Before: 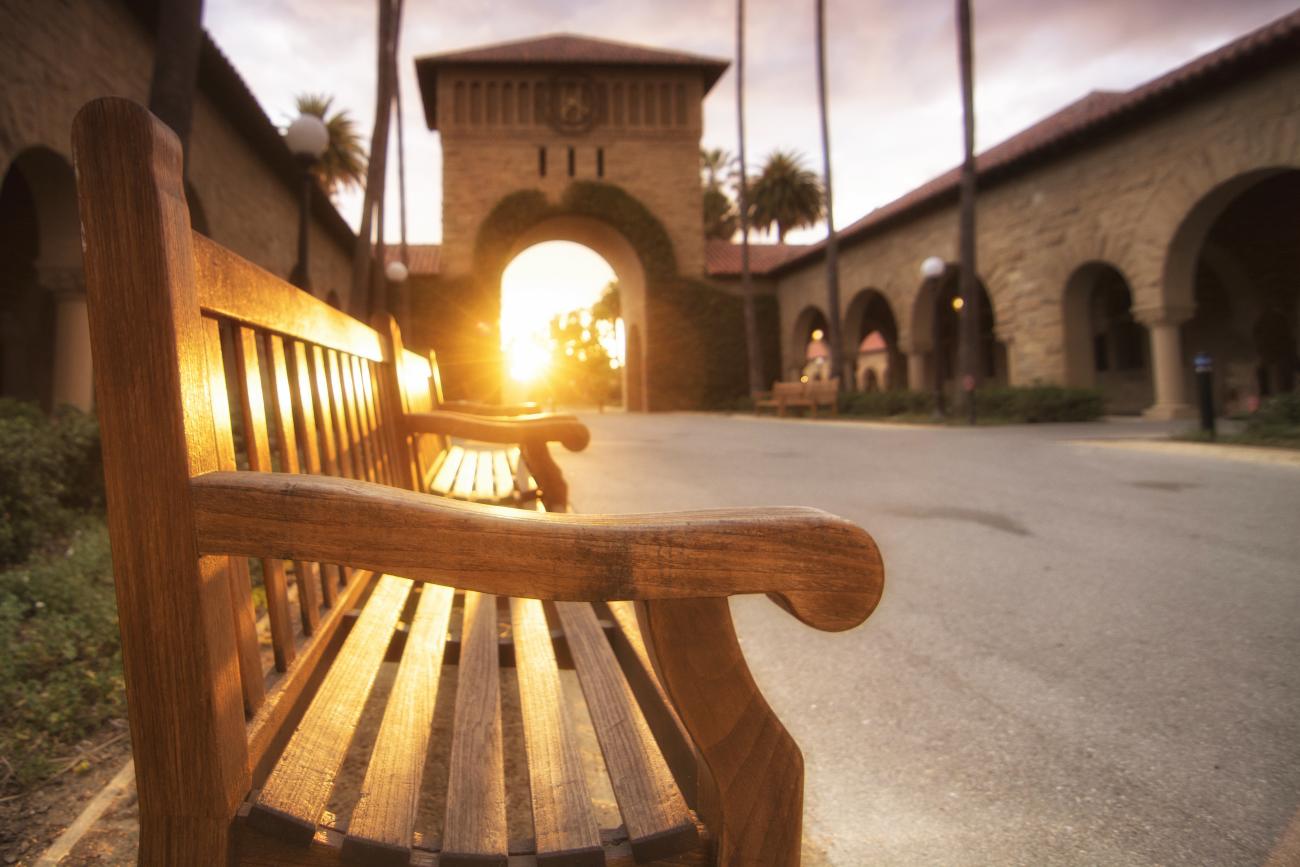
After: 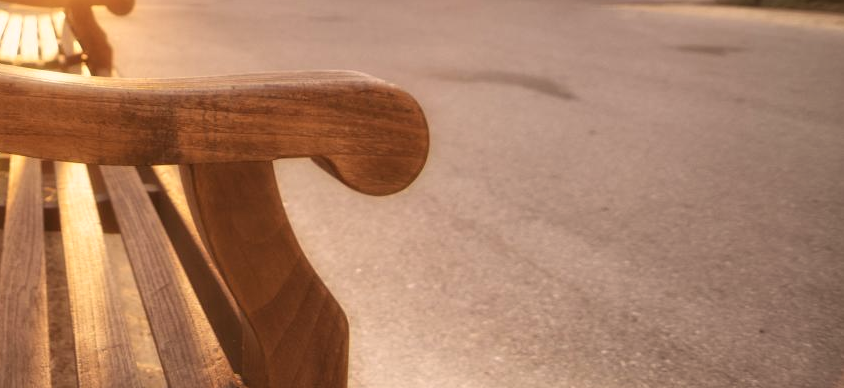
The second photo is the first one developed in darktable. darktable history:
crop and rotate: left 35.056%, top 50.381%, bottom 4.846%
color correction: highlights a* 10.24, highlights b* 9.76, shadows a* 8.45, shadows b* 7.67, saturation 0.789
